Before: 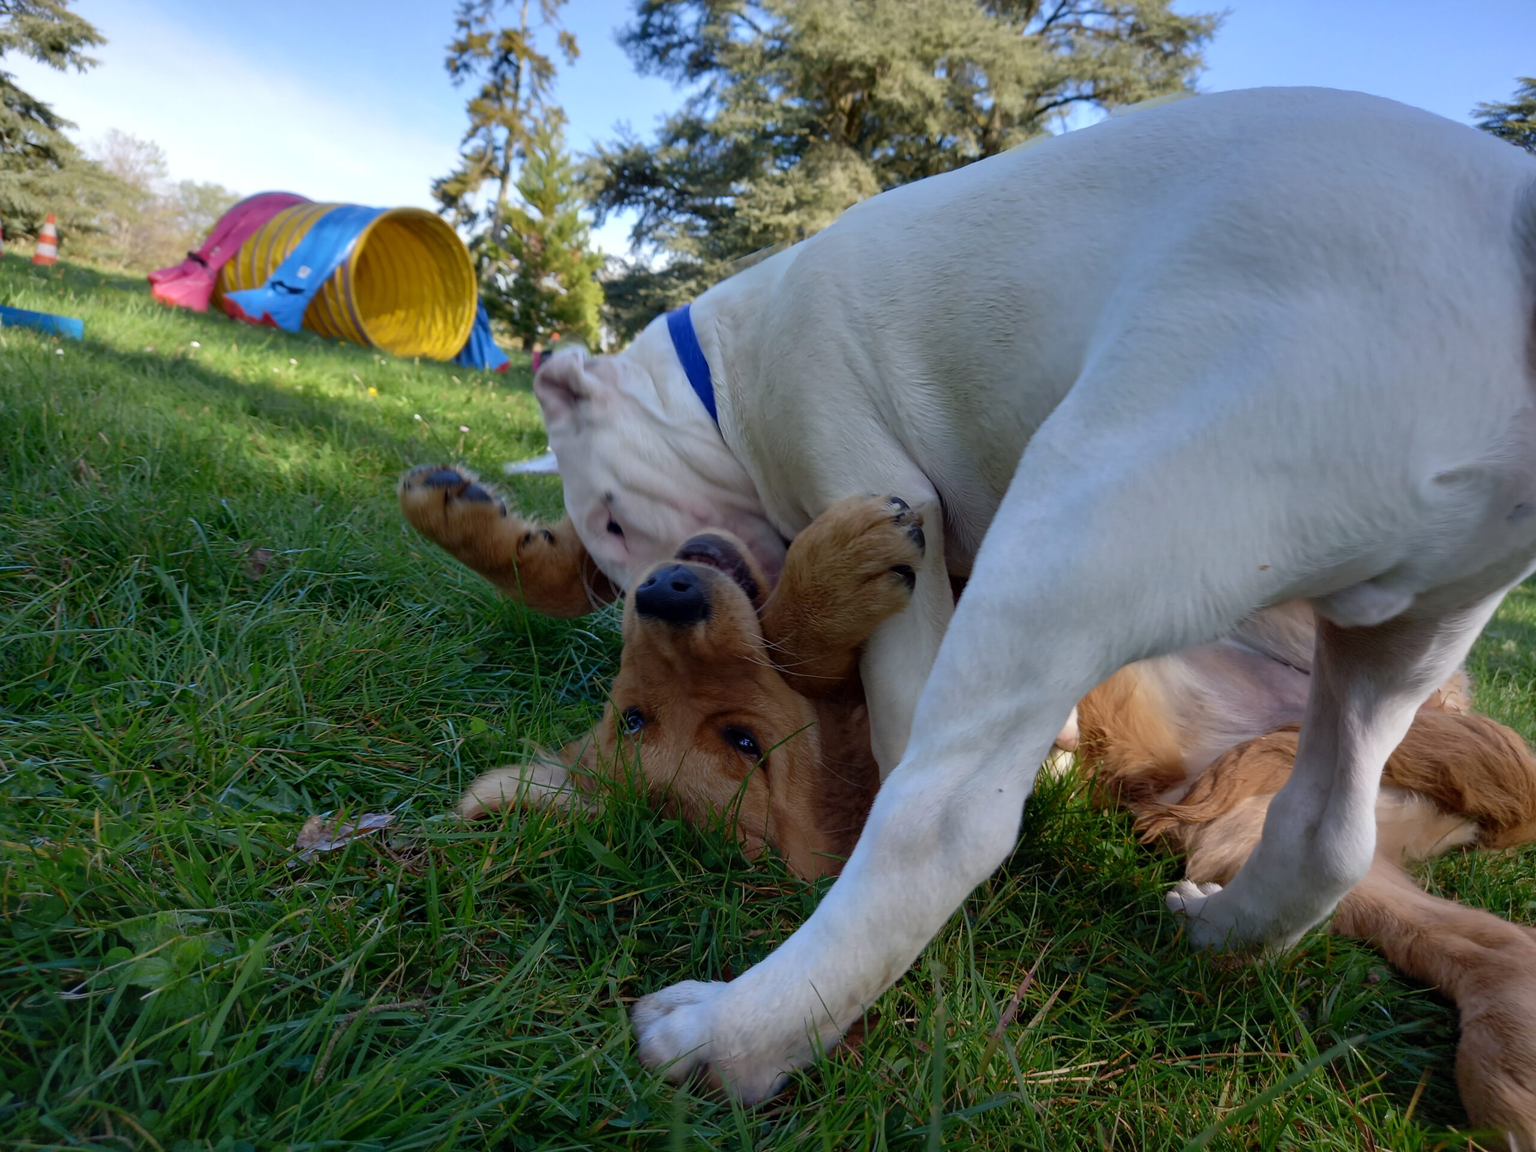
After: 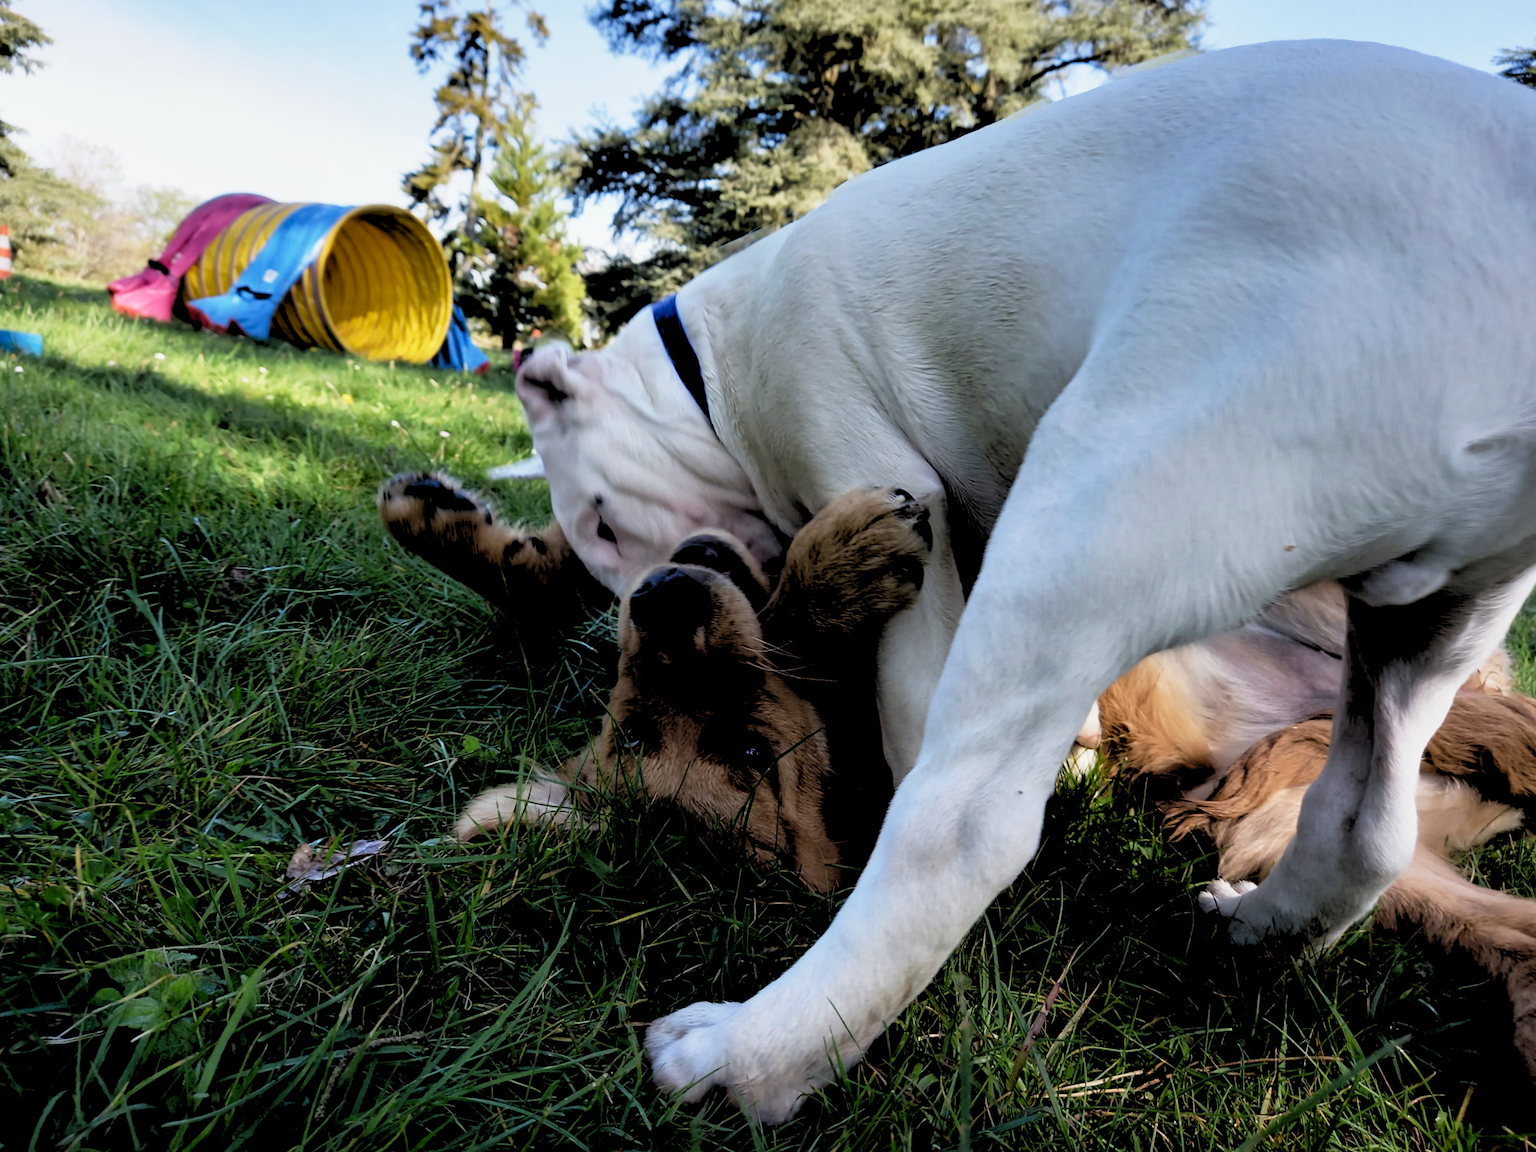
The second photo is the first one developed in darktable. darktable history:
tone equalizer: on, module defaults
rotate and perspective: rotation -2.12°, lens shift (vertical) 0.009, lens shift (horizontal) -0.008, automatic cropping original format, crop left 0.036, crop right 0.964, crop top 0.05, crop bottom 0.959
rgb levels: levels [[0.034, 0.472, 0.904], [0, 0.5, 1], [0, 0.5, 1]]
contrast equalizer: octaves 7, y [[0.6 ×6], [0.55 ×6], [0 ×6], [0 ×6], [0 ×6]], mix 0.3
base curve: curves: ch0 [(0, 0) (0.088, 0.125) (0.176, 0.251) (0.354, 0.501) (0.613, 0.749) (1, 0.877)], preserve colors none
